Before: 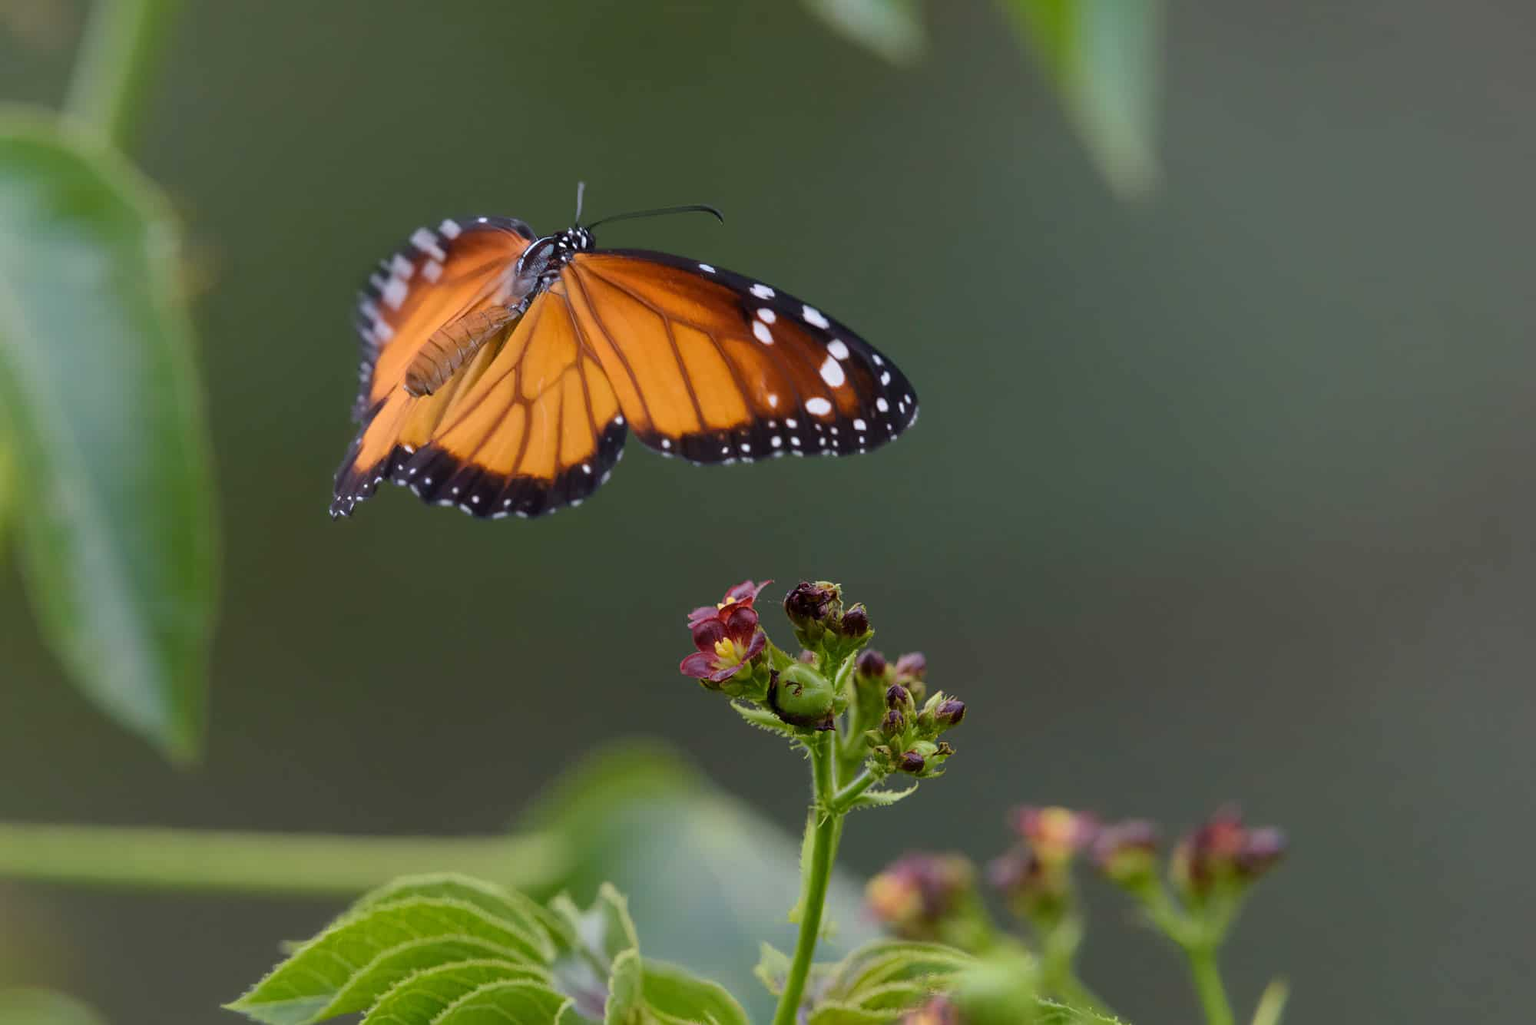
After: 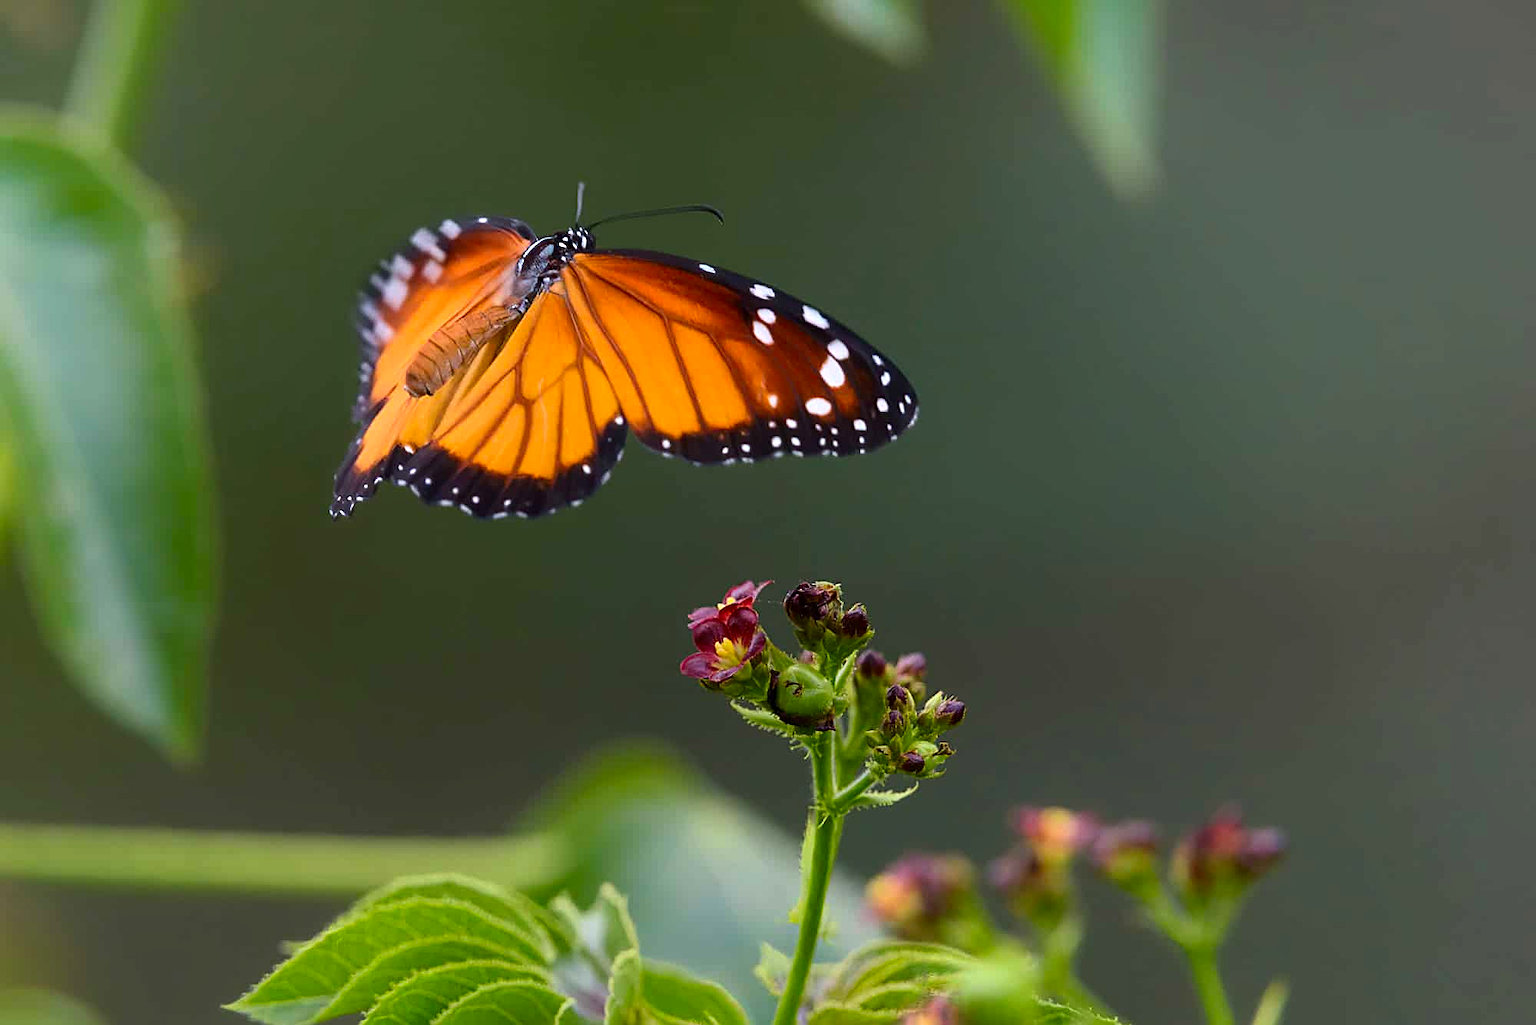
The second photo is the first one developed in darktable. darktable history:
contrast brightness saturation: contrast 0.087, saturation 0.276
tone equalizer: -8 EV -0.395 EV, -7 EV -0.375 EV, -6 EV -0.306 EV, -5 EV -0.215 EV, -3 EV 0.204 EV, -2 EV 0.358 EV, -1 EV 0.374 EV, +0 EV 0.424 EV, edges refinement/feathering 500, mask exposure compensation -1.57 EV, preserve details guided filter
sharpen: on, module defaults
